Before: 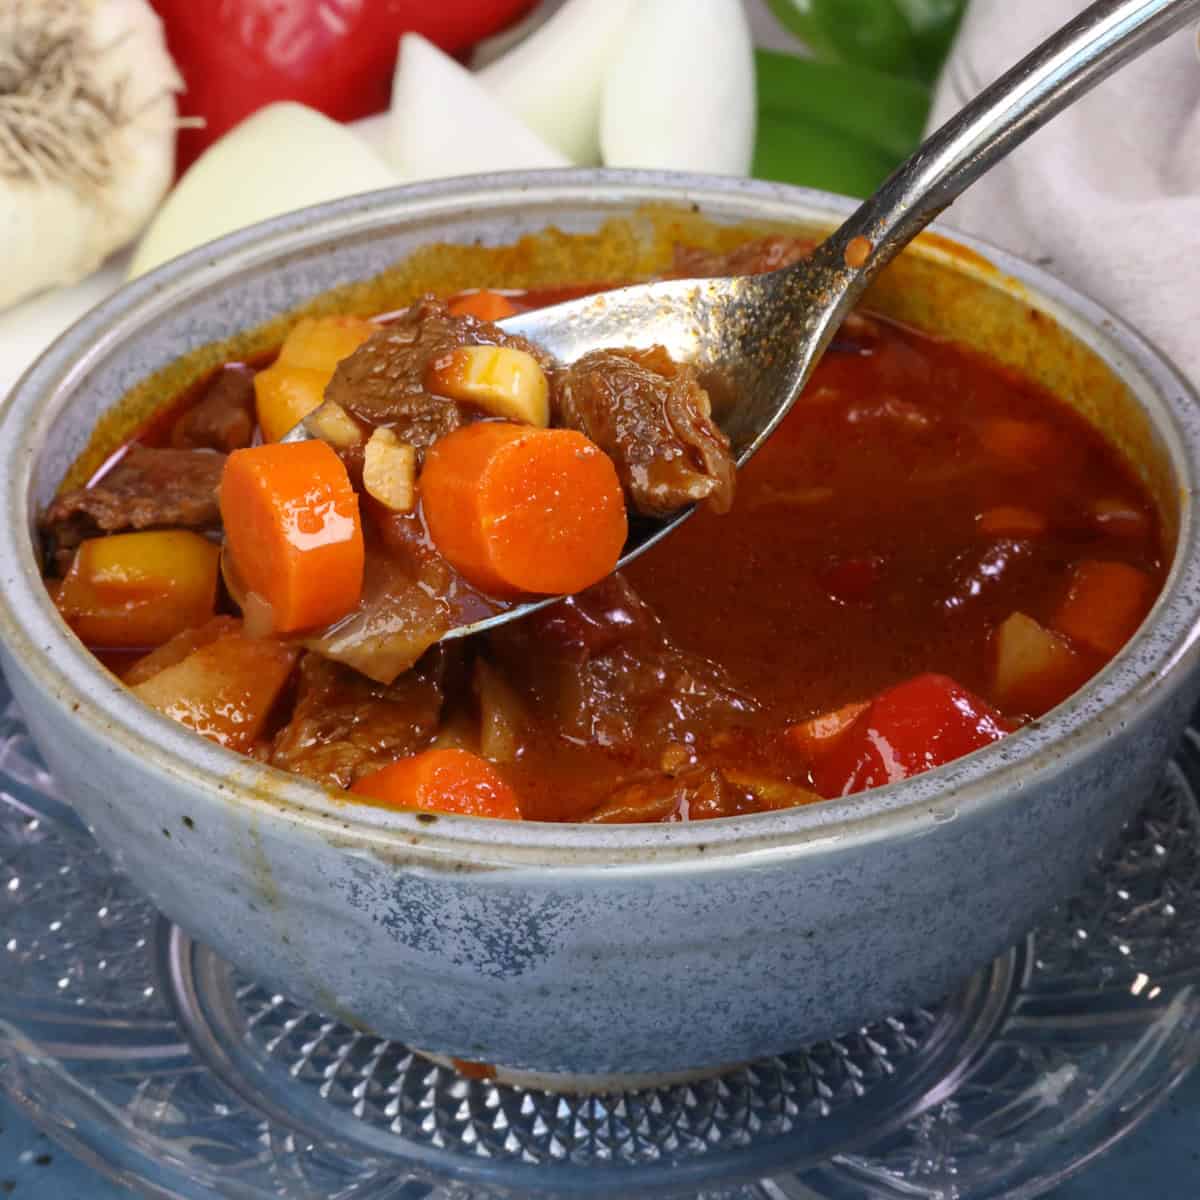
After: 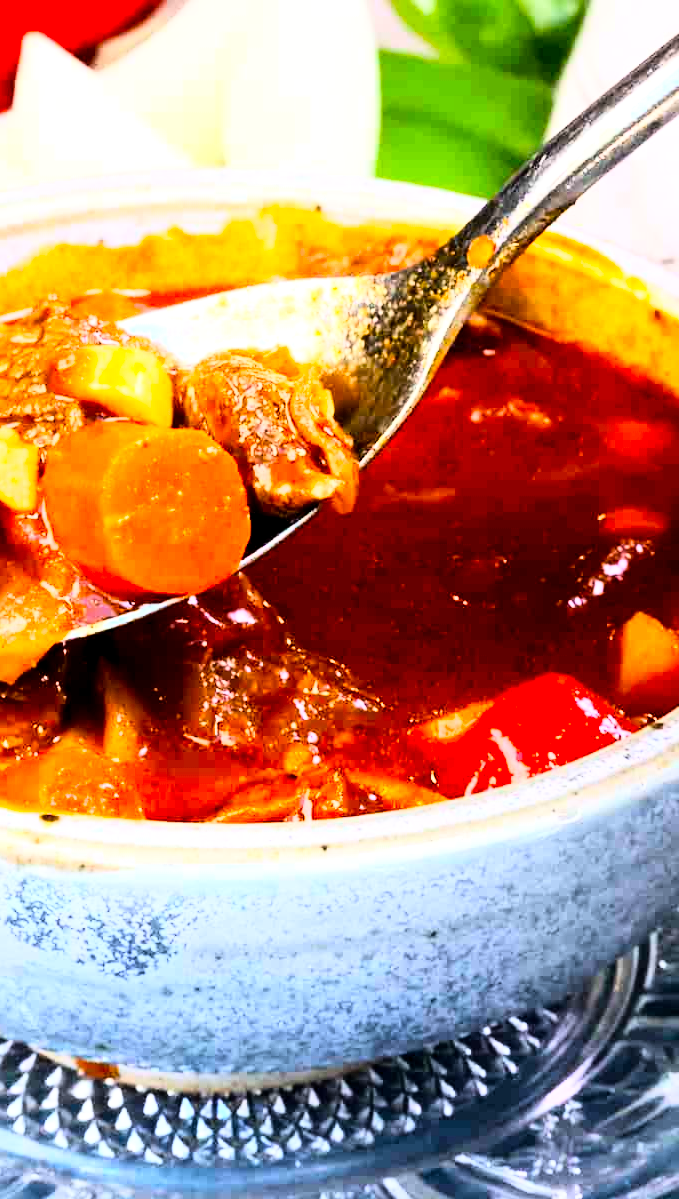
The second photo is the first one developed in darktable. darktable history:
crop: left 31.458%, top 0%, right 11.876%
color balance: output saturation 120%
exposure: black level correction 0.008, exposure 0.979 EV, compensate highlight preservation false
rgb curve: curves: ch0 [(0, 0) (0.21, 0.15) (0.24, 0.21) (0.5, 0.75) (0.75, 0.96) (0.89, 0.99) (1, 1)]; ch1 [(0, 0.02) (0.21, 0.13) (0.25, 0.2) (0.5, 0.67) (0.75, 0.9) (0.89, 0.97) (1, 1)]; ch2 [(0, 0.02) (0.21, 0.13) (0.25, 0.2) (0.5, 0.67) (0.75, 0.9) (0.89, 0.97) (1, 1)], compensate middle gray true
